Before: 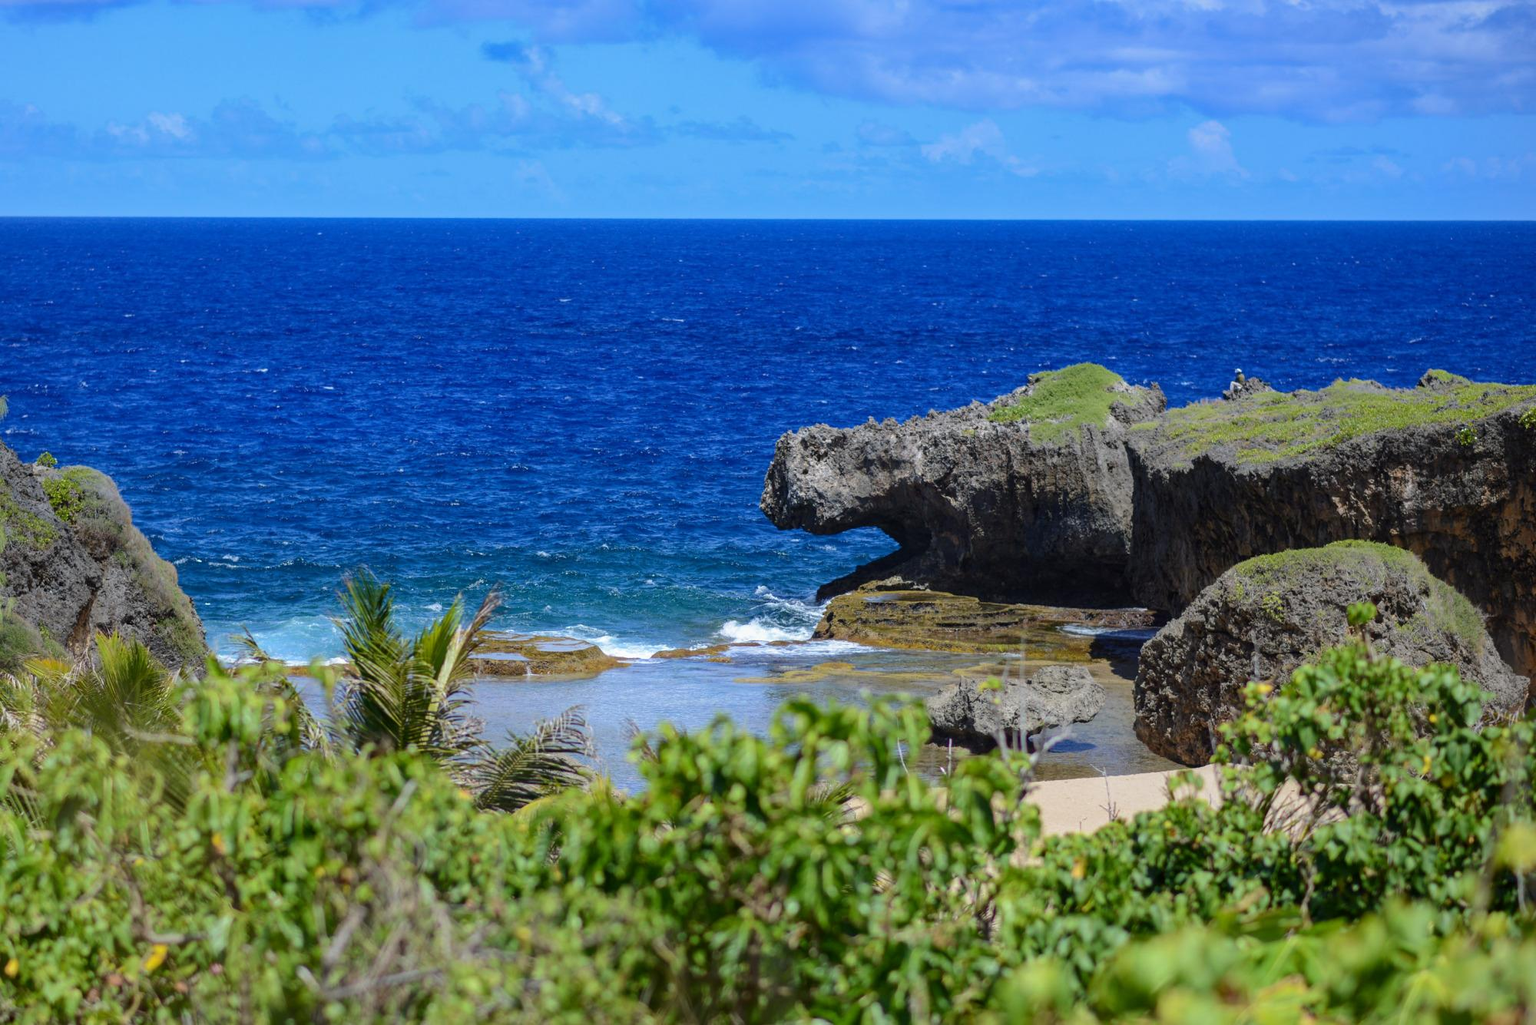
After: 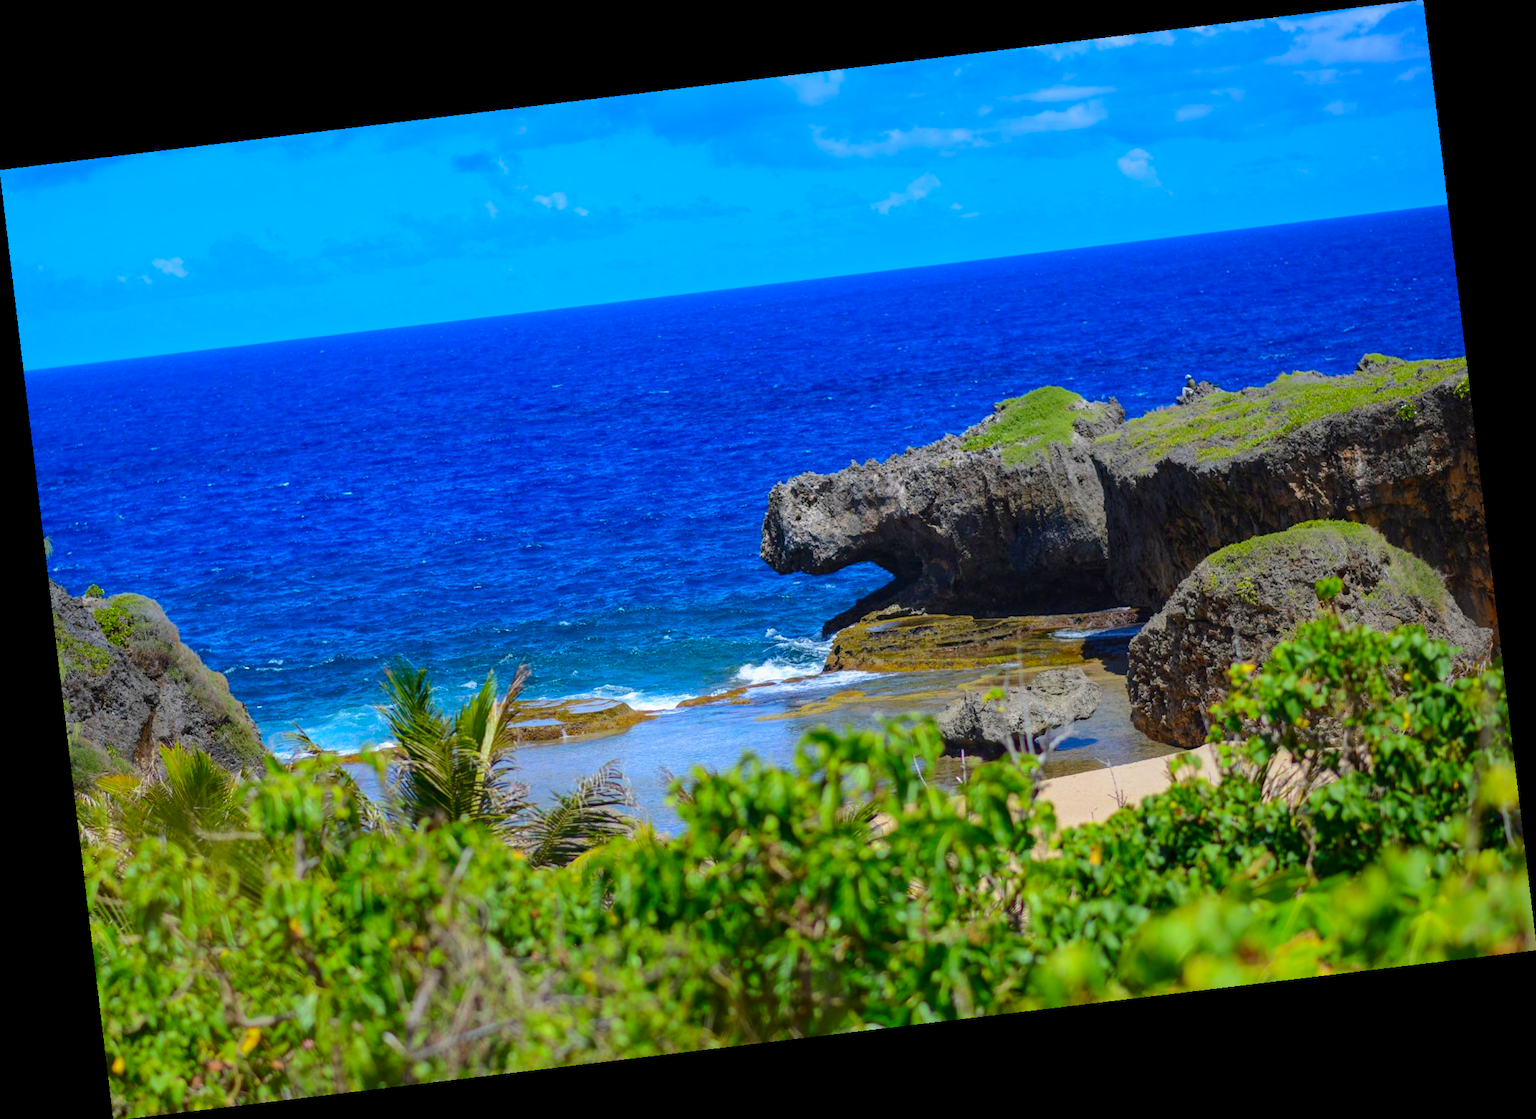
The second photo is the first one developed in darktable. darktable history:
contrast brightness saturation: saturation 0.5
rotate and perspective: rotation -6.83°, automatic cropping off
